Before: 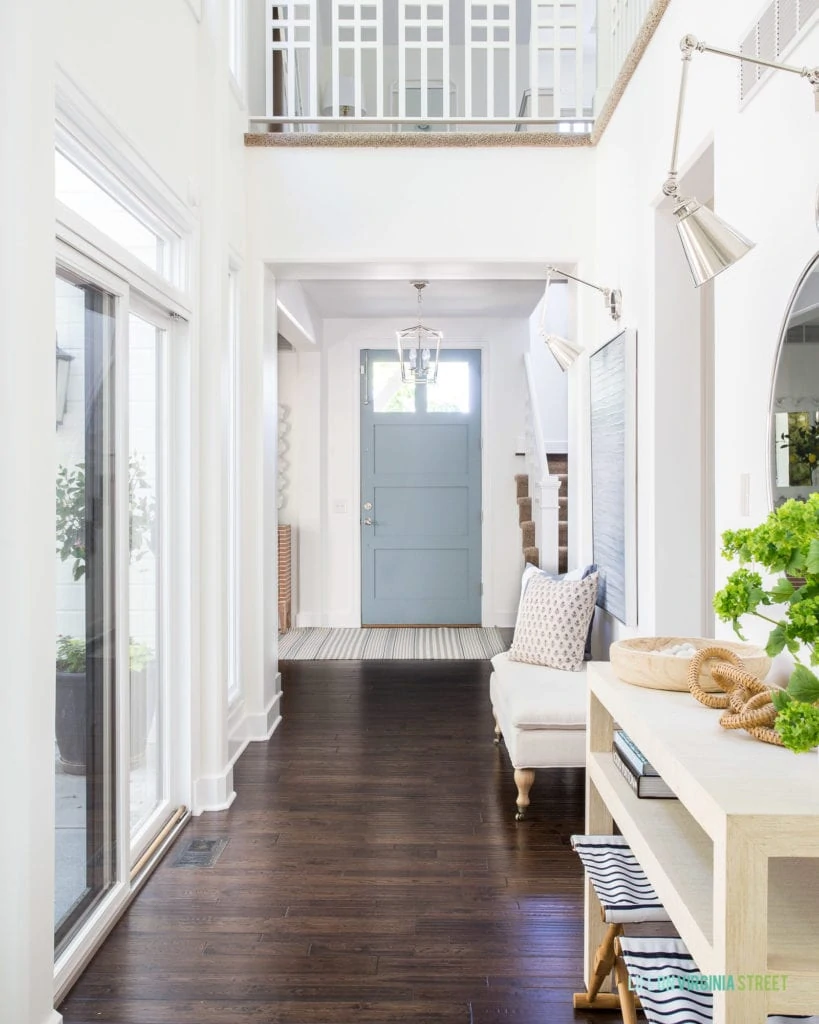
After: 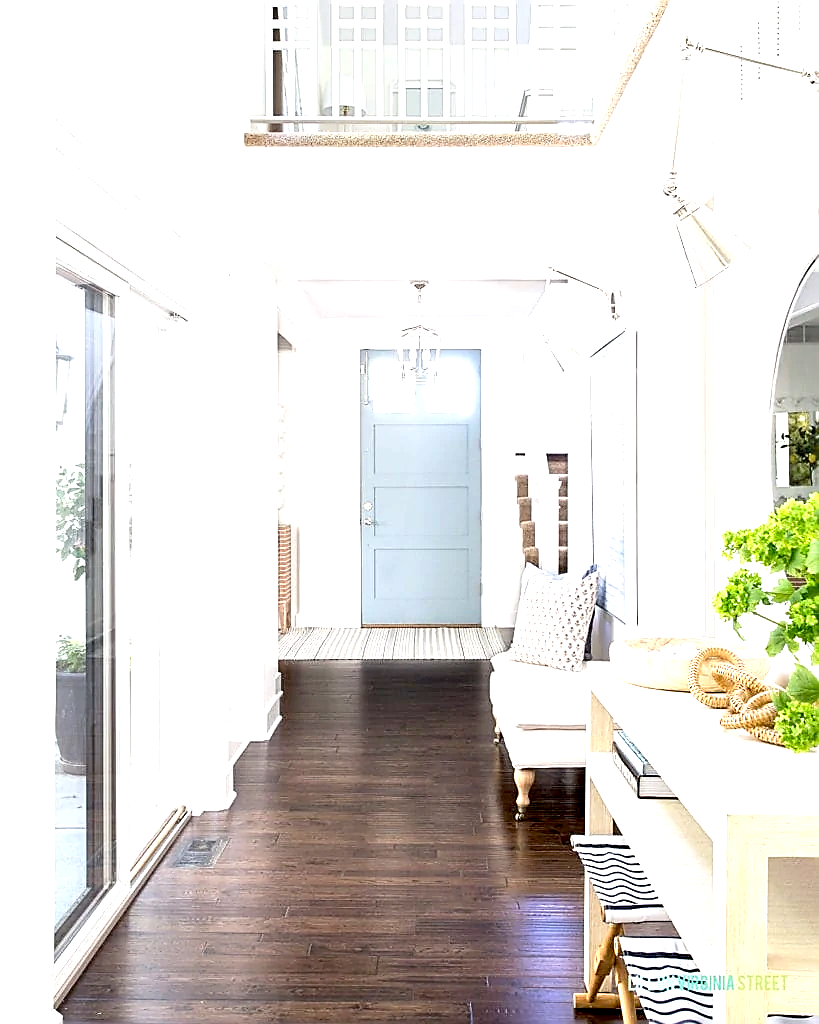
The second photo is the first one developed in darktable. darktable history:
sharpen: radius 1.398, amount 1.247, threshold 0.811
exposure: black level correction 0.008, exposure 0.987 EV, compensate highlight preservation false
